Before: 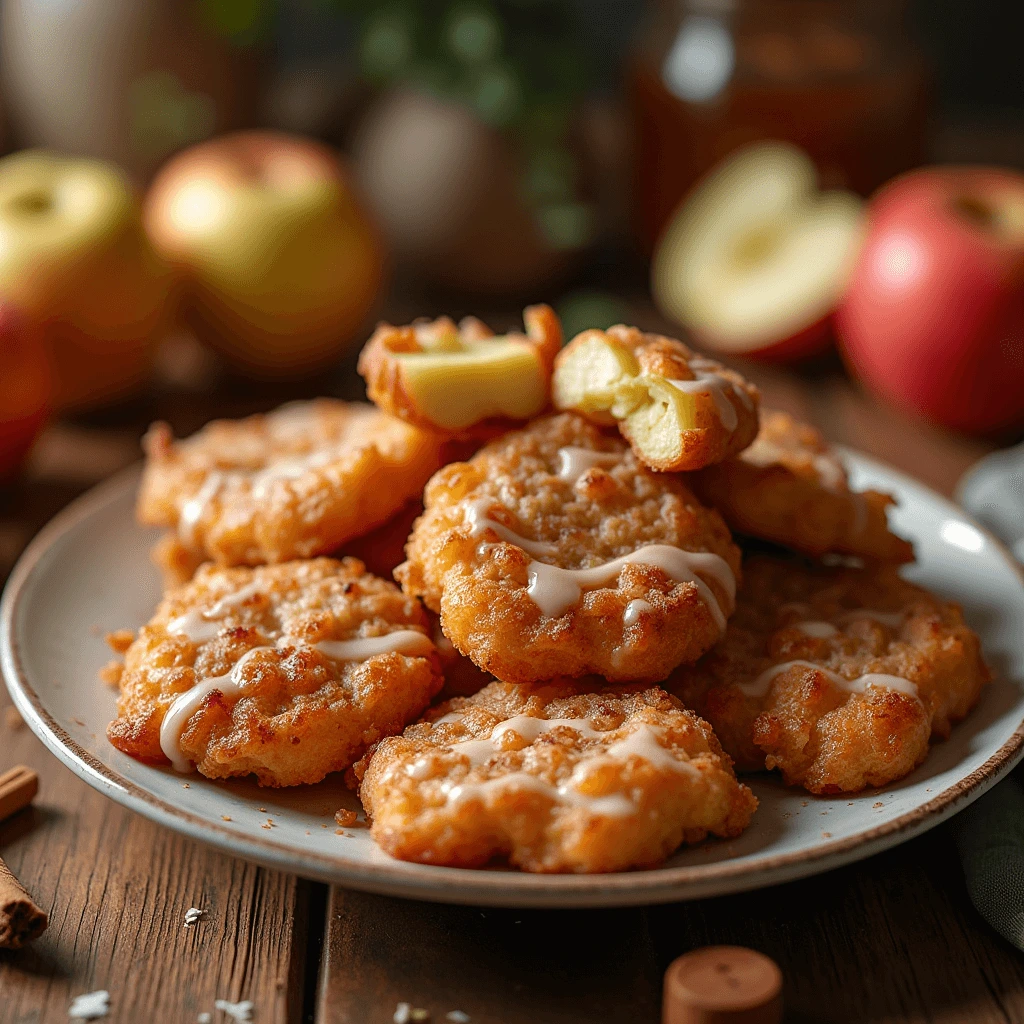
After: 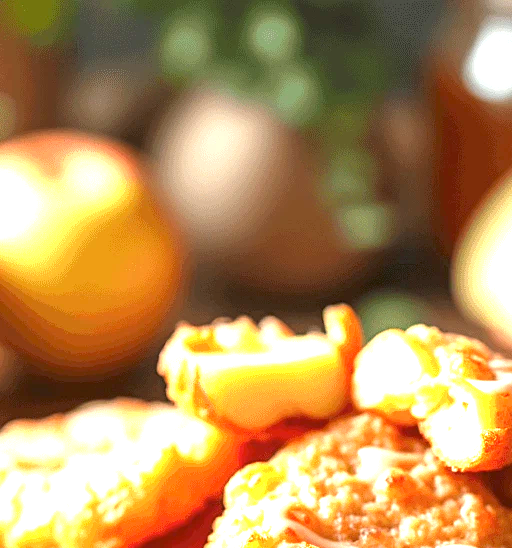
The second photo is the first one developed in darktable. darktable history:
crop: left 19.556%, right 30.401%, bottom 46.458%
exposure: exposure 2.207 EV, compensate highlight preservation false
